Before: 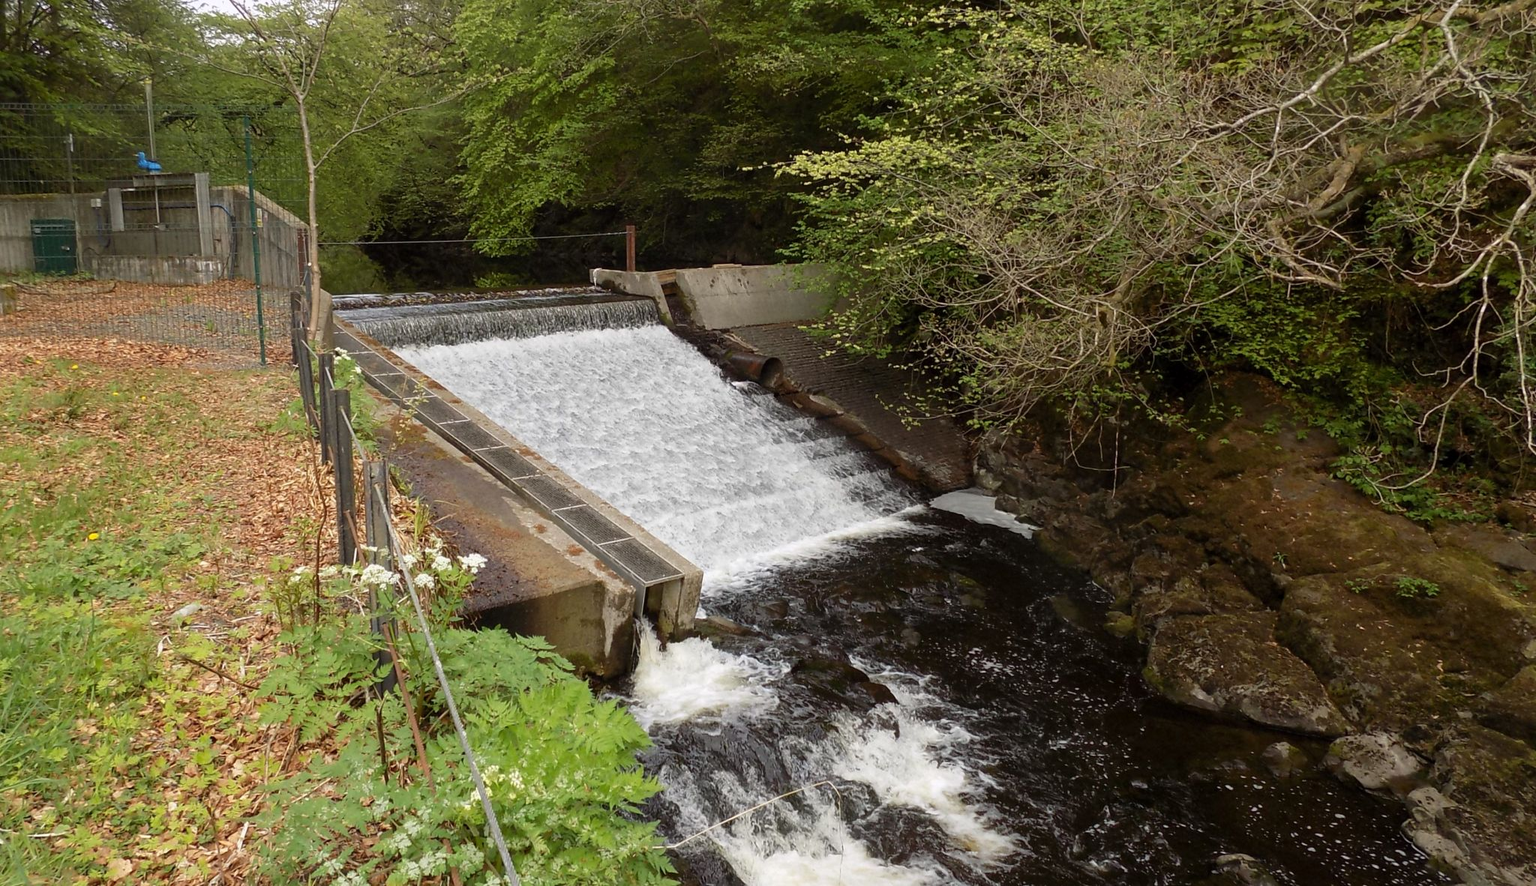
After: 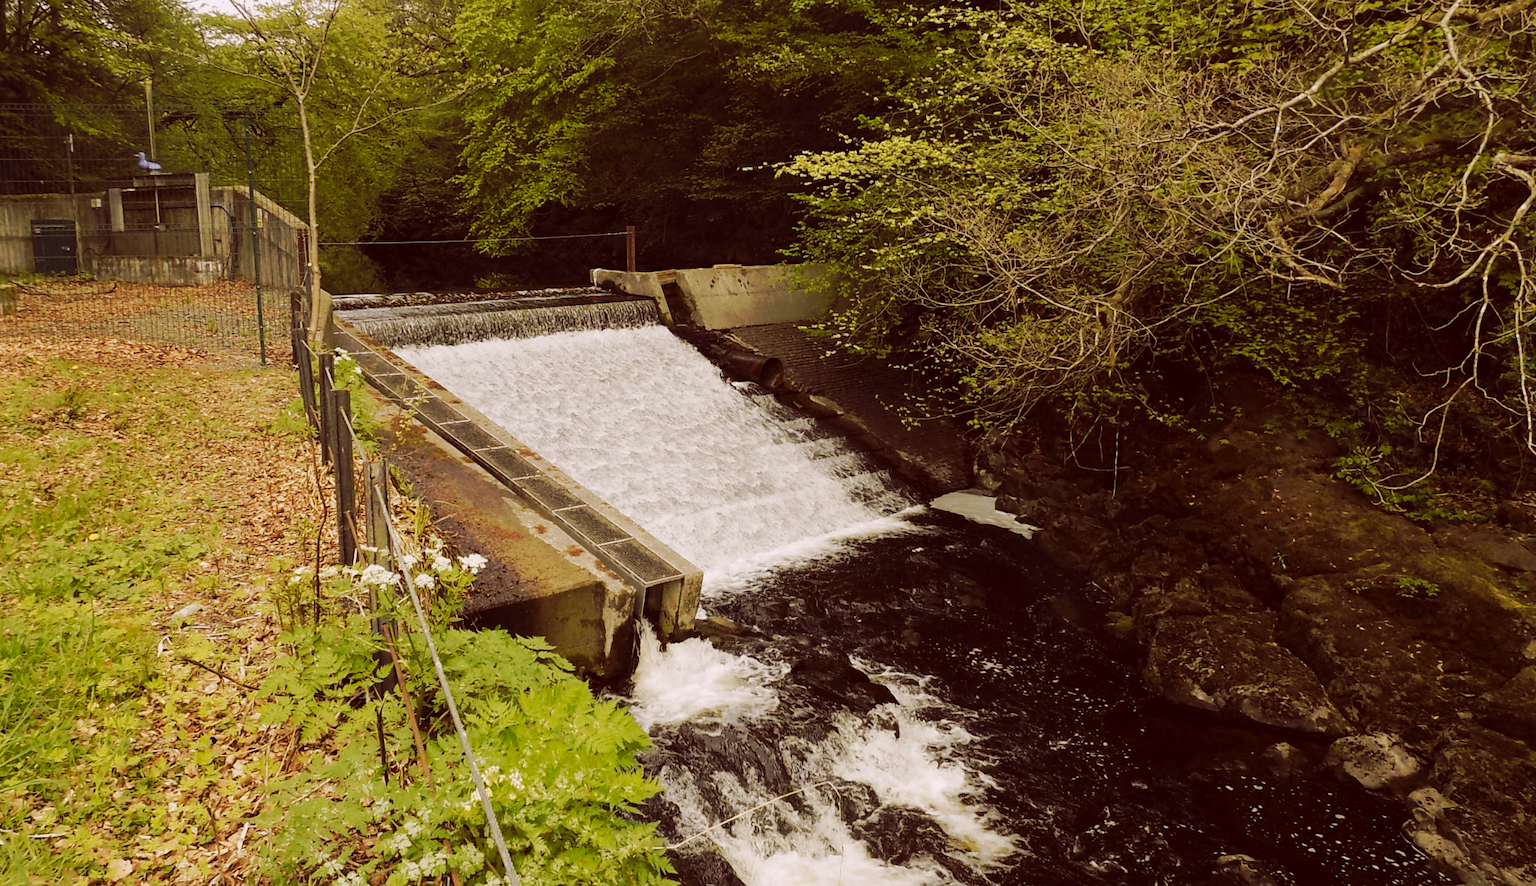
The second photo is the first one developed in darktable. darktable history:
tone curve: curves: ch0 [(0, 0) (0.003, 0.003) (0.011, 0.01) (0.025, 0.023) (0.044, 0.042) (0.069, 0.065) (0.1, 0.094) (0.136, 0.128) (0.177, 0.167) (0.224, 0.211) (0.277, 0.261) (0.335, 0.315) (0.399, 0.375) (0.468, 0.44) (0.543, 0.56) (0.623, 0.637) (0.709, 0.72) (0.801, 0.808) (0.898, 0.901) (1, 1)], preserve colors none
color look up table: target L [92.94, 92.55, 88.13, 85.84, 73.16, 67.73, 65.51, 67.73, 55.67, 42.6, 41.95, 42.66, 27.65, 10.11, 4.795, 200, 84.16, 82.79, 72.41, 68.95, 67.46, 62.79, 49.94, 49.54, 48.34, 45.39, 15.95, 16.07, 12.61, 91.81, 83.36, 69.15, 59.34, 64.62, 50, 75.81, 59.55, 61.95, 42.73, 31.48, 30.13, 38.99, 20.74, 5.055, 4.322, 87.63, 82.01, 67.23, 24.64], target a [2.386, -1.241, -20.98, -27.41, -7.475, -30.24, -43.12, -8.313, -7.606, -30.46, -35.43, 1.063, -11.61, 2.823, 11.64, 0, 9.162, 5.362, 23.47, 29.34, 7.689, 48.77, 74.29, 47.77, 22.74, 60.24, 19.55, 15.84, 30.75, 7.136, 14.2, 39.68, 29.17, 11.17, 65.18, 21.3, 21.76, 15.32, 5.977, 46.76, 33.36, 43.66, 44.21, 18.75, 17.4, -7.18, 5.63, 1.555, 8.523], target b [4.063, 35.8, 70.69, 19.05, 73.6, 47.28, 64.72, 16.89, 58.95, 37.93, 45.72, 45.53, 17.09, 13.44, 3.332, 0, 26.13, 51.86, 55.69, 24.31, 13.68, 9.334, 55.37, 58.77, 31.09, 21.43, 11.8, 22.31, 17.4, -2.196, -11.62, -21.48, -1.071, -4.419, -10.86, -24.15, -14.76, -18.59, 14.61, 4.777, -9.628, -45.29, -39.03, 3.036, -2.553, -1.416, -12.78, -6.875, -2.146], num patches 49
